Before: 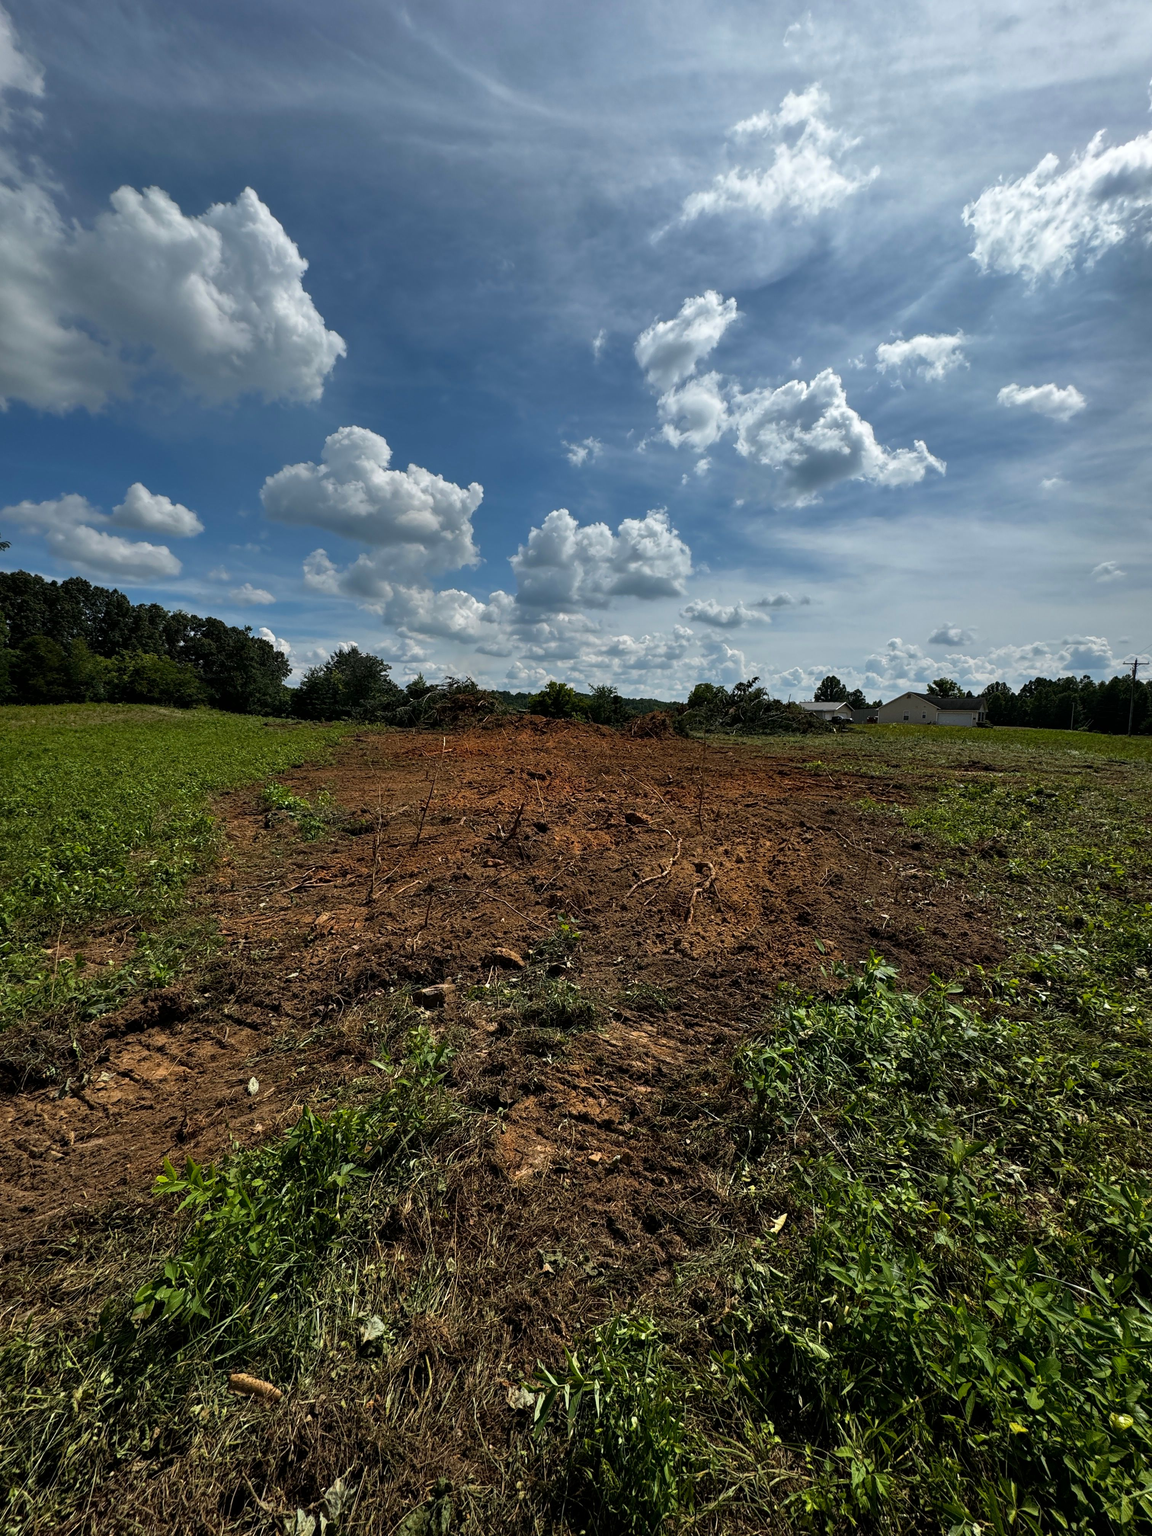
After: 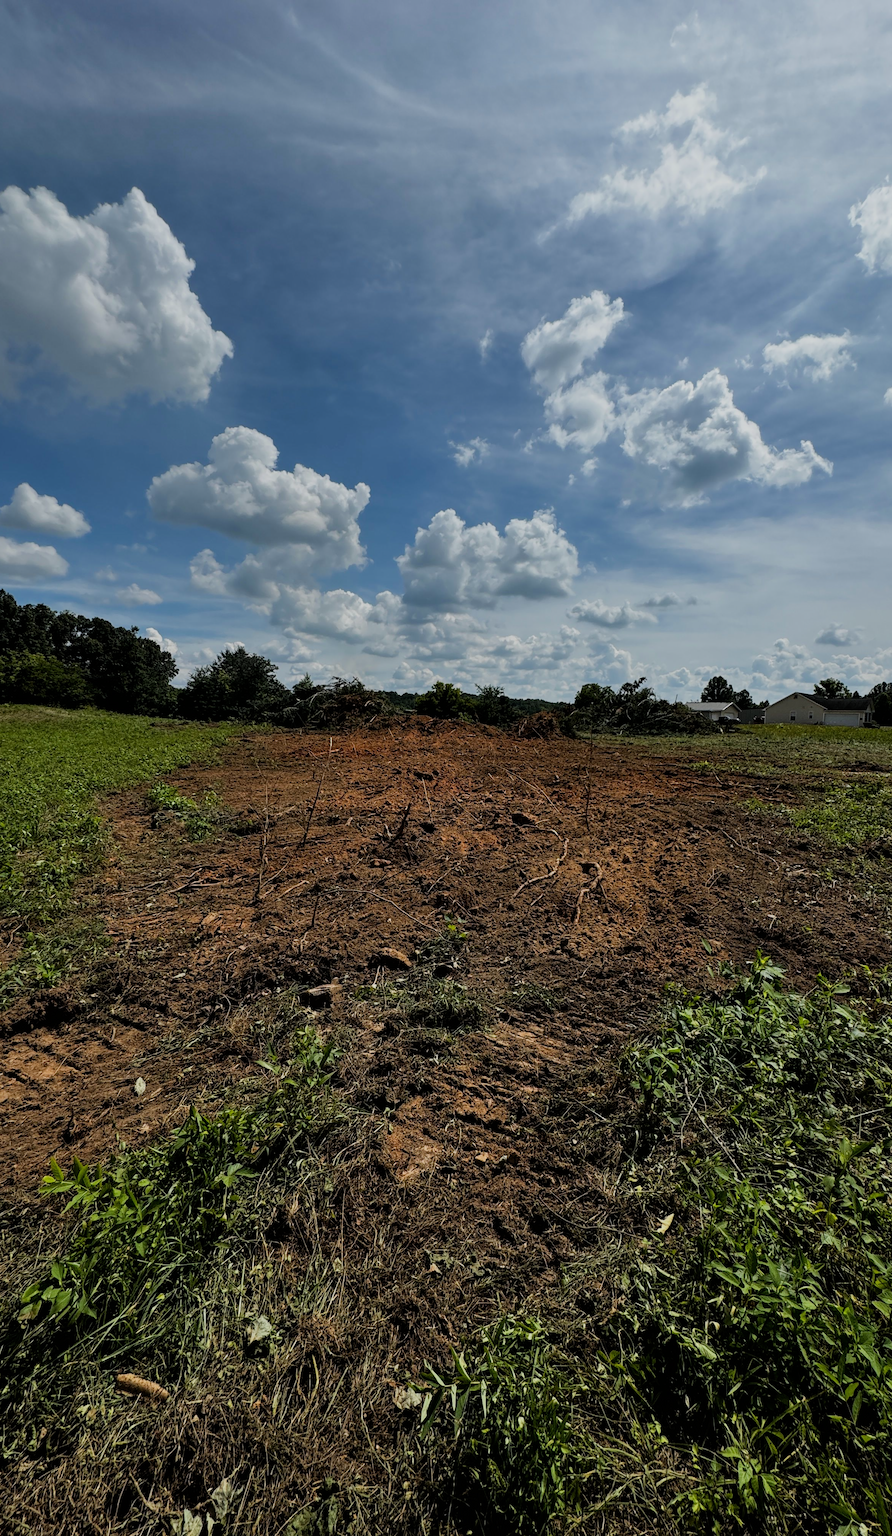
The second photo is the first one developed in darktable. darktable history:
filmic rgb: black relative exposure -7.65 EV, white relative exposure 4.56 EV, threshold 3.04 EV, hardness 3.61, enable highlight reconstruction true
crop: left 9.864%, right 12.61%
